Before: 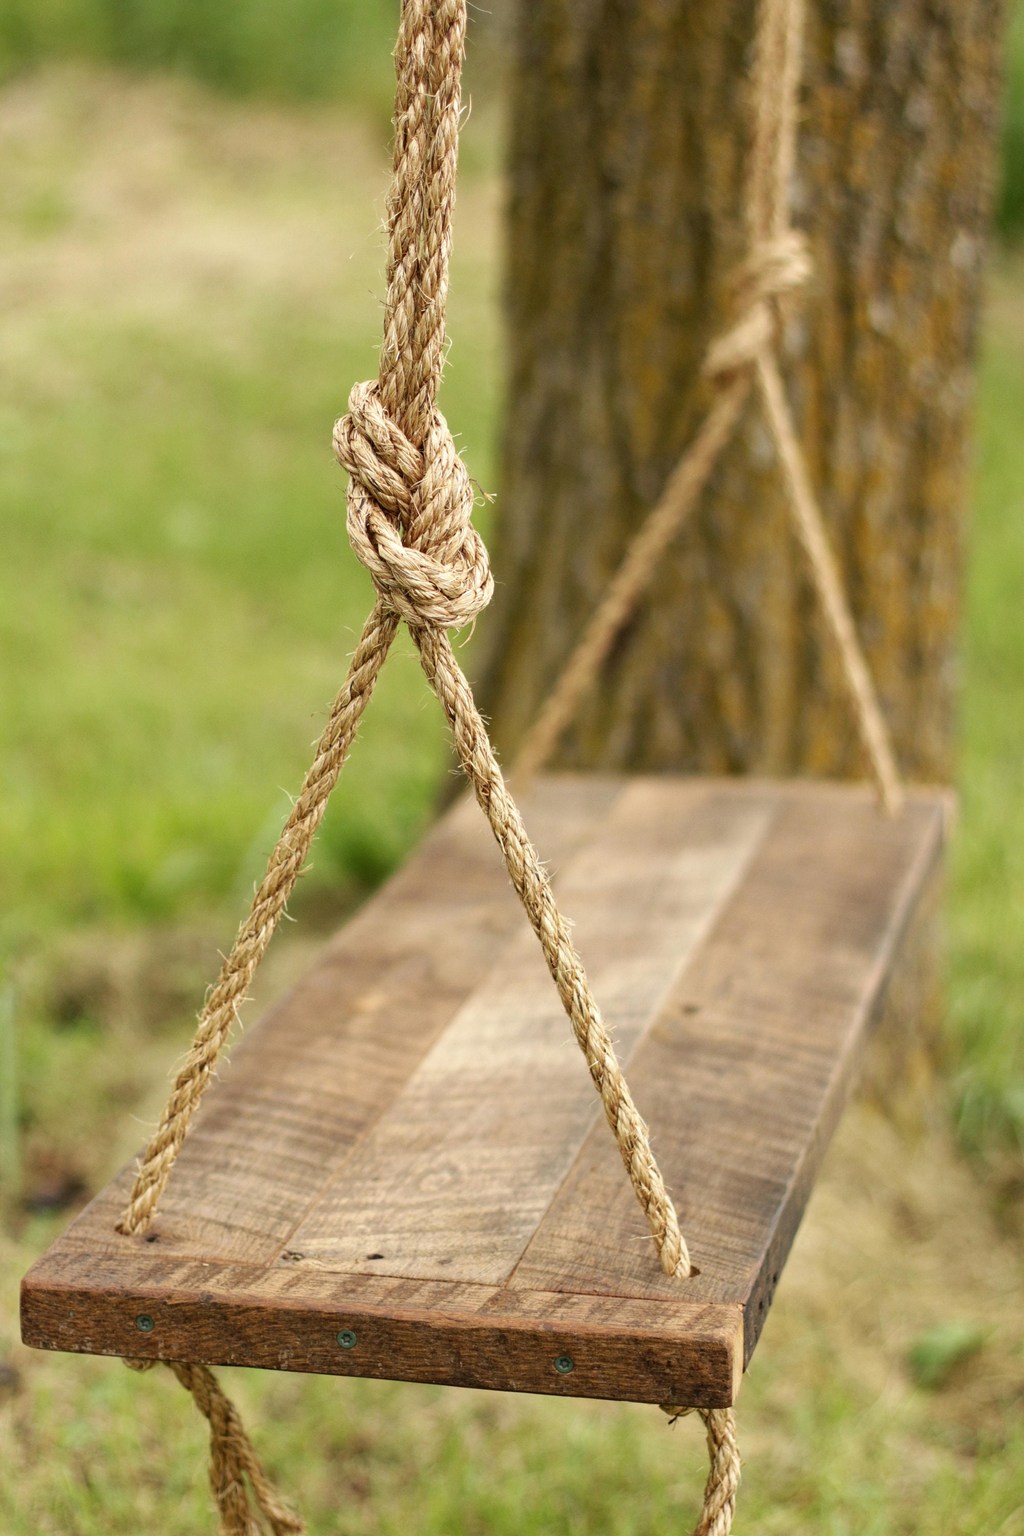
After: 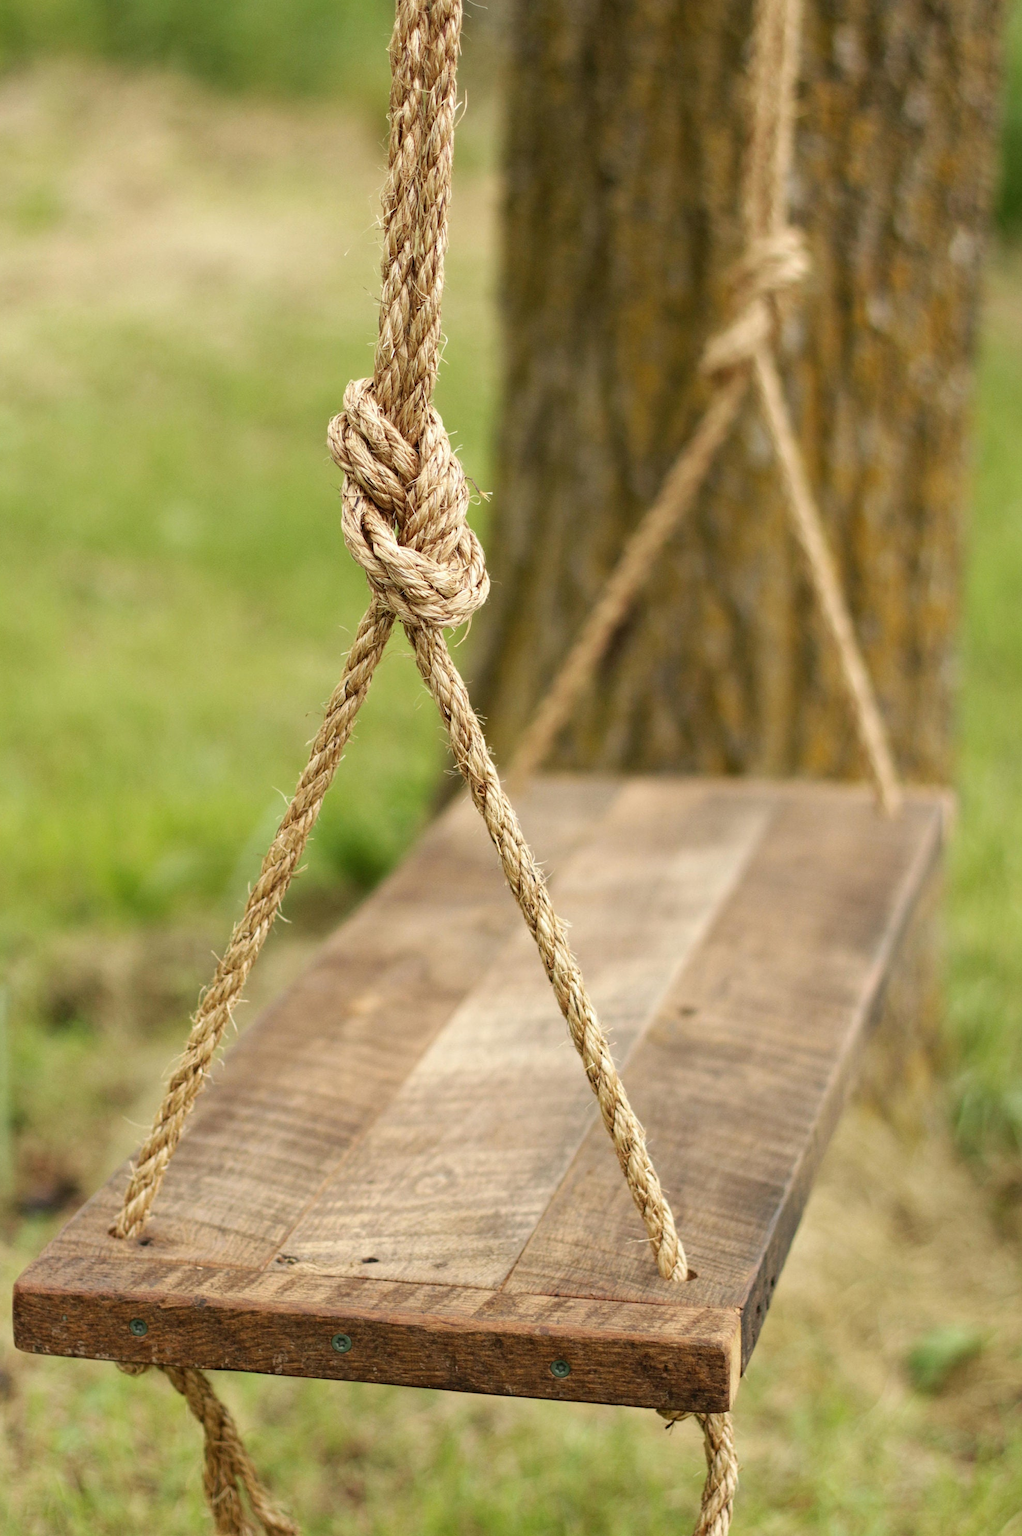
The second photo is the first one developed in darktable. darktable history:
crop and rotate: left 0.778%, top 0.337%, bottom 0.299%
